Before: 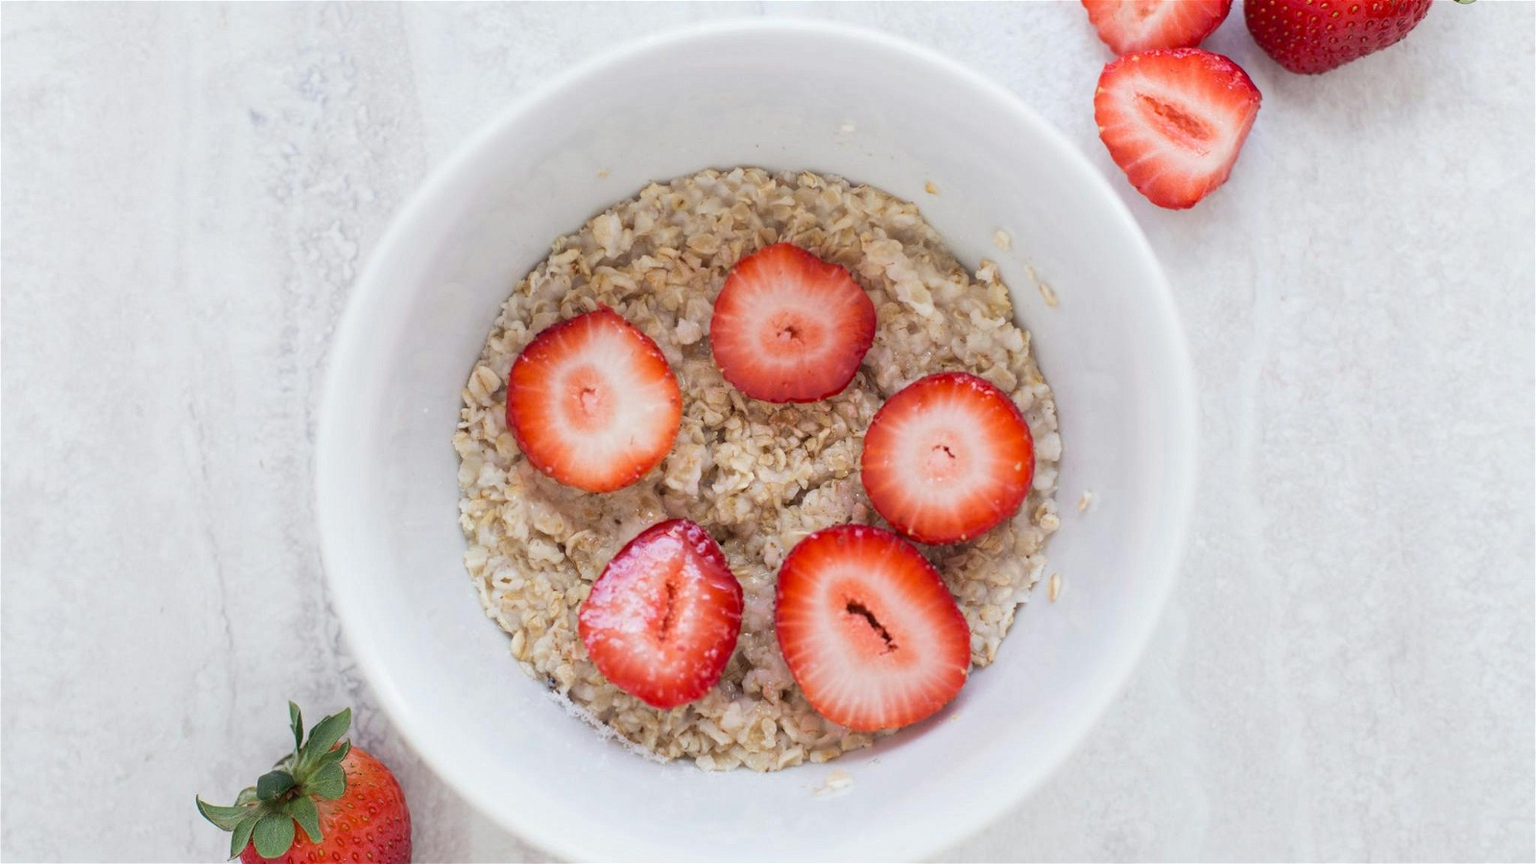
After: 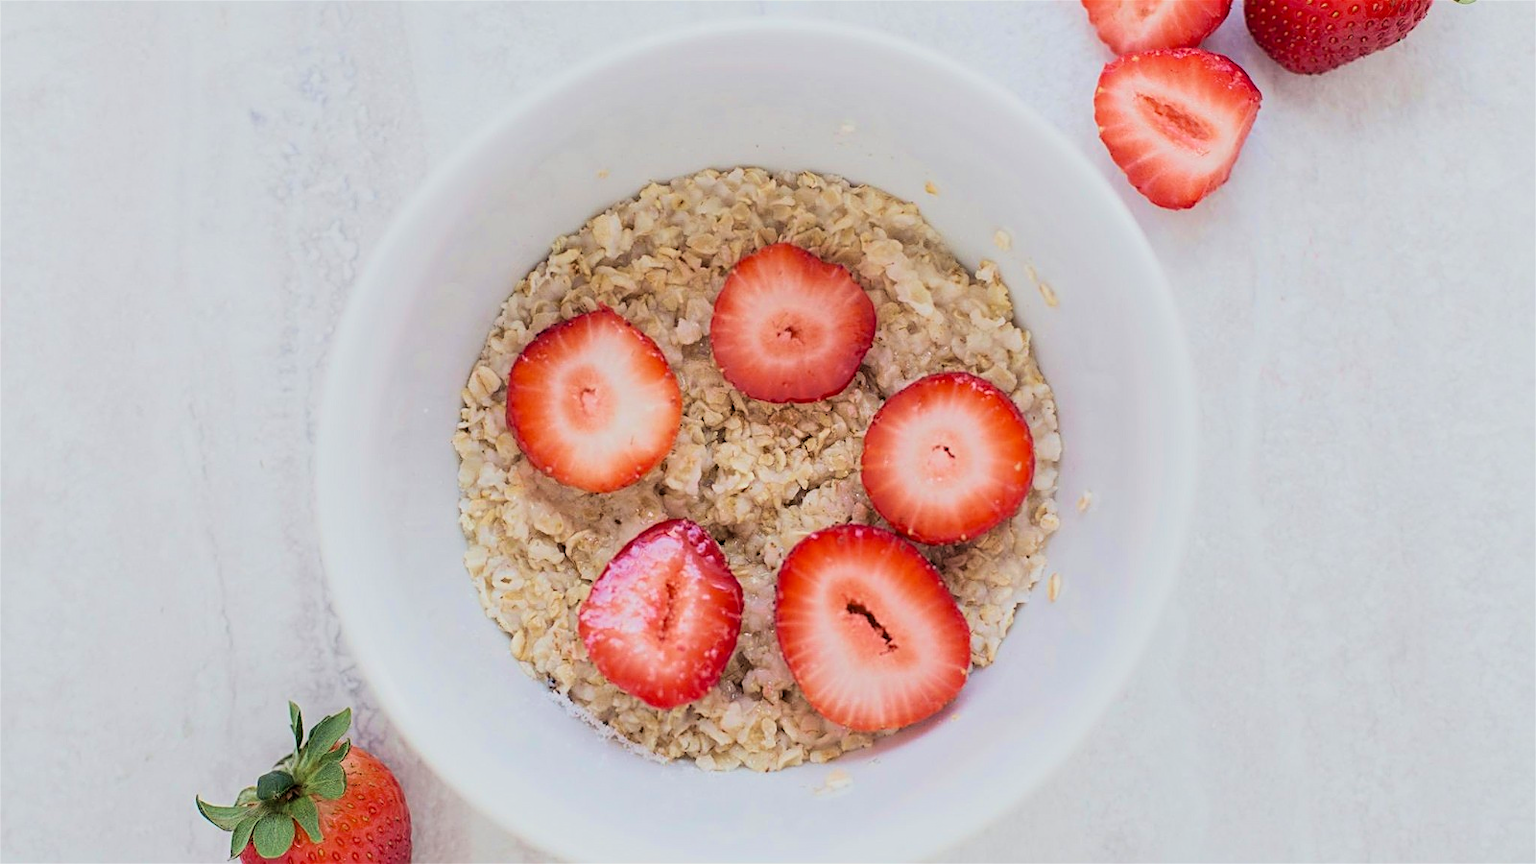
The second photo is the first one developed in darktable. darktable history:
velvia: on, module defaults
exposure: black level correction 0.001, exposure 0.3 EV, compensate highlight preservation false
filmic rgb: black relative exposure -7.82 EV, white relative exposure 4.29 EV, hardness 3.86, color science v6 (2022)
sharpen: on, module defaults
